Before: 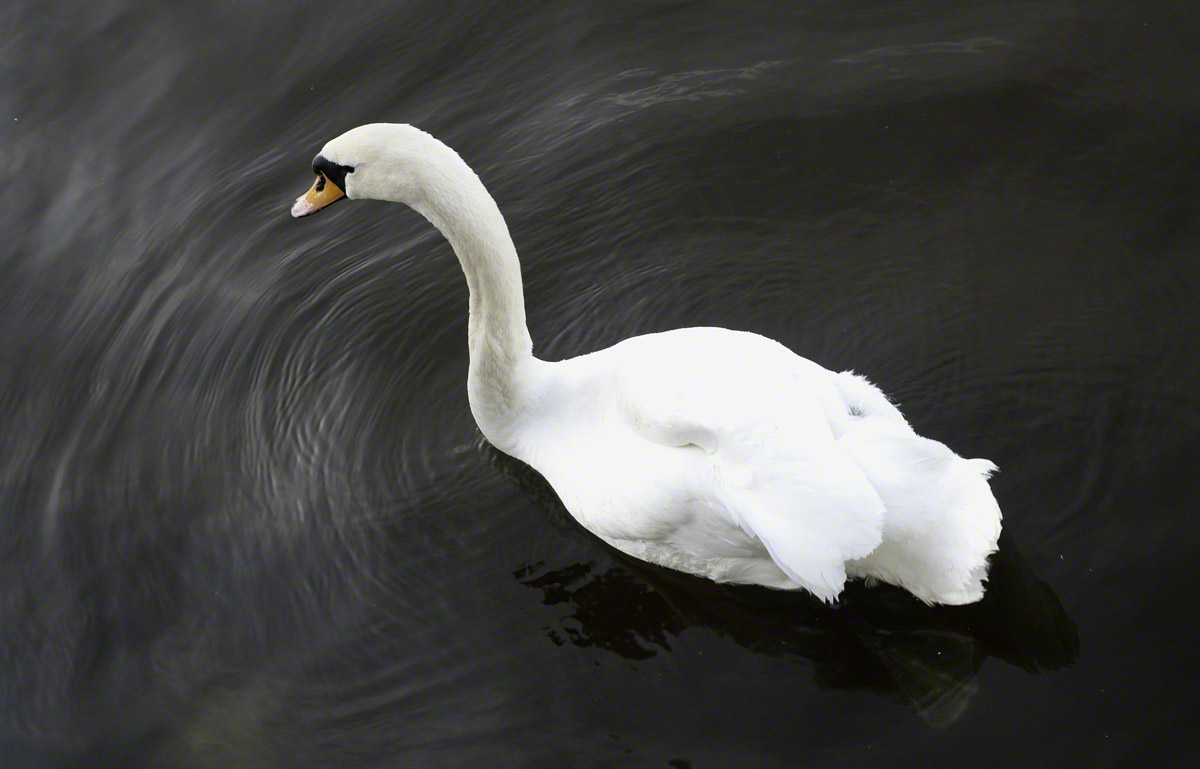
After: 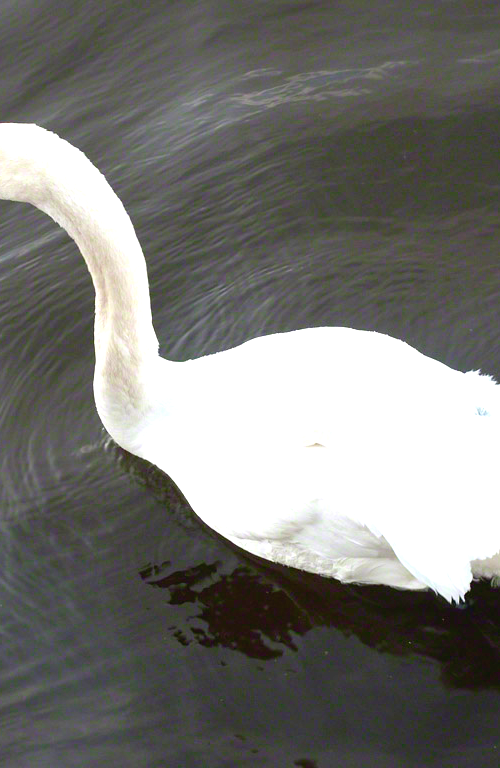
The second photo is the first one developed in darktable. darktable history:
crop: left 31.229%, right 27.105%
exposure: black level correction -0.002, exposure 0.708 EV, compensate exposure bias true, compensate highlight preservation false
